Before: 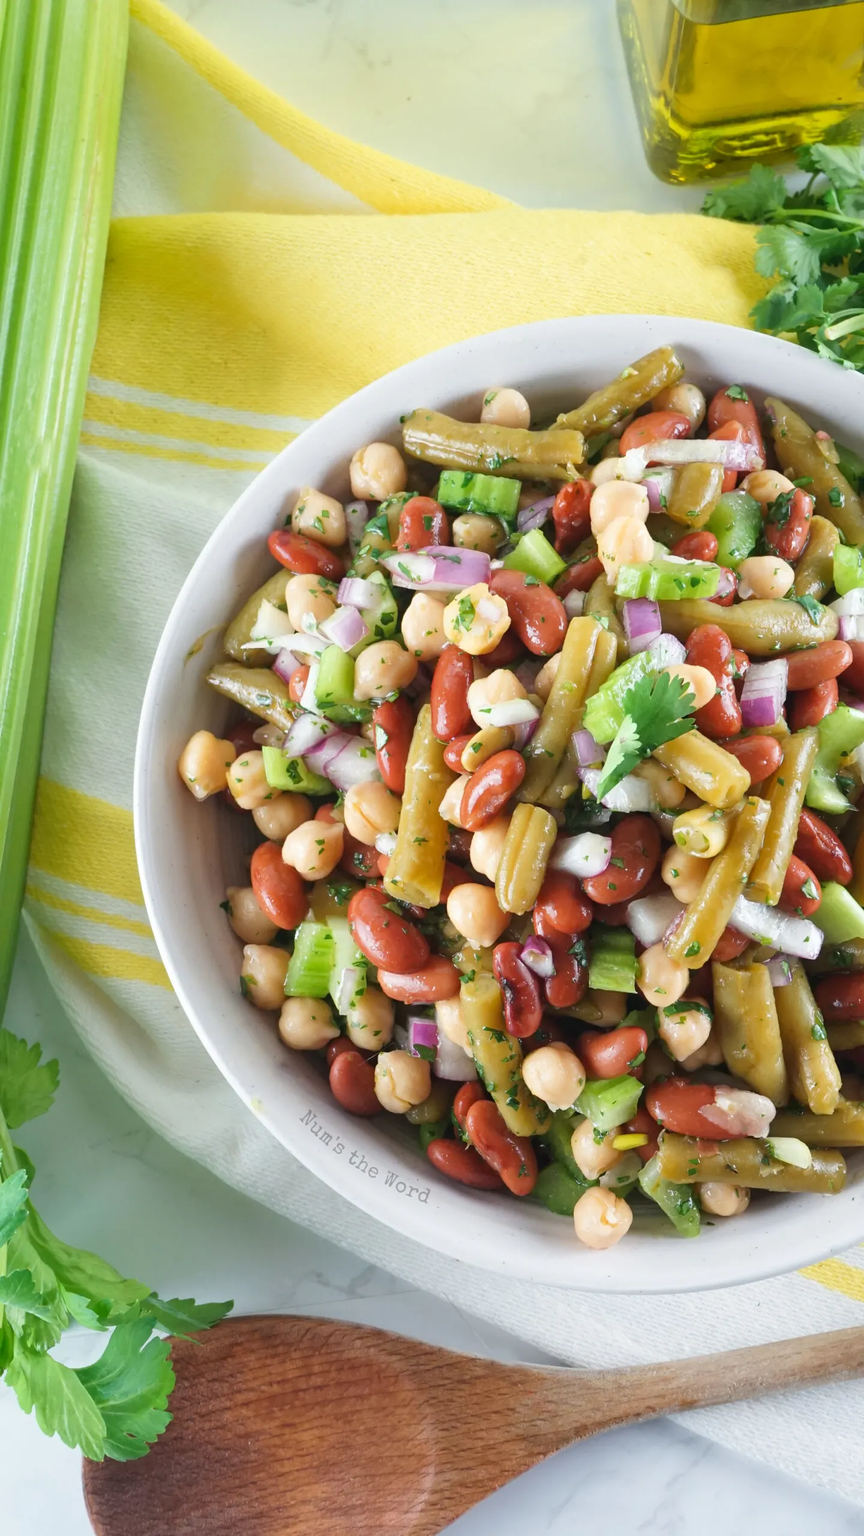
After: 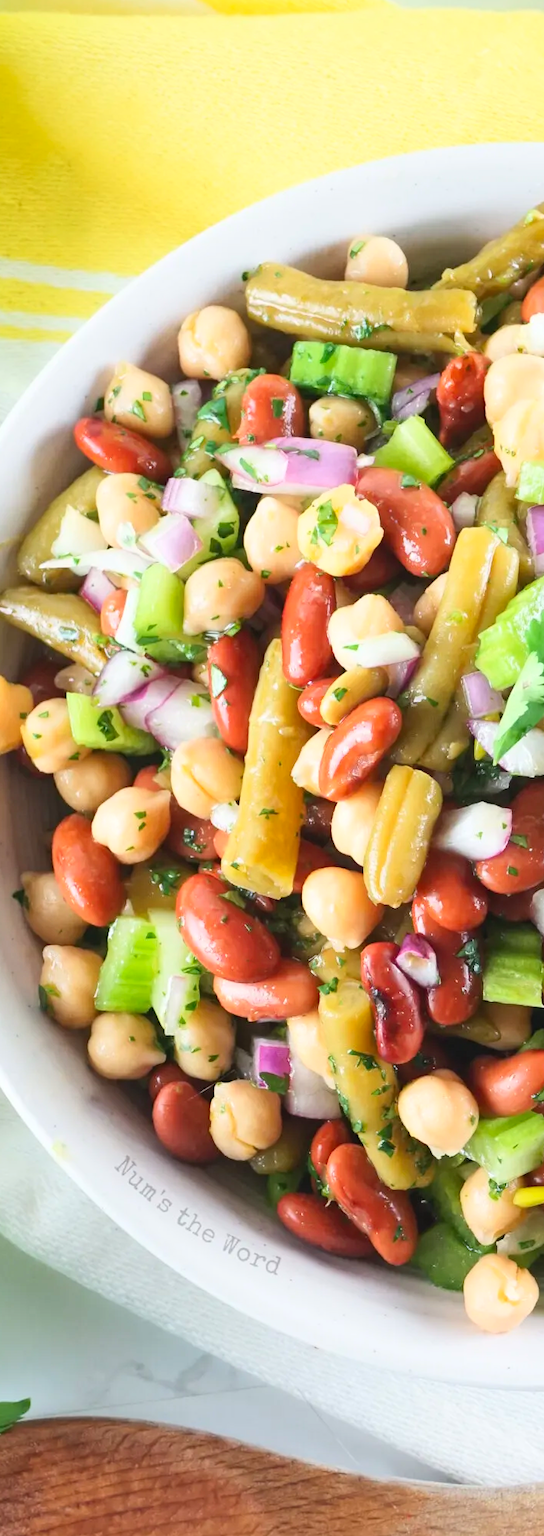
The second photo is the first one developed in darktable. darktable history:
crop and rotate: angle 0.02°, left 24.353%, top 13.219%, right 26.156%, bottom 8.224%
contrast brightness saturation: contrast 0.2, brightness 0.16, saturation 0.22
